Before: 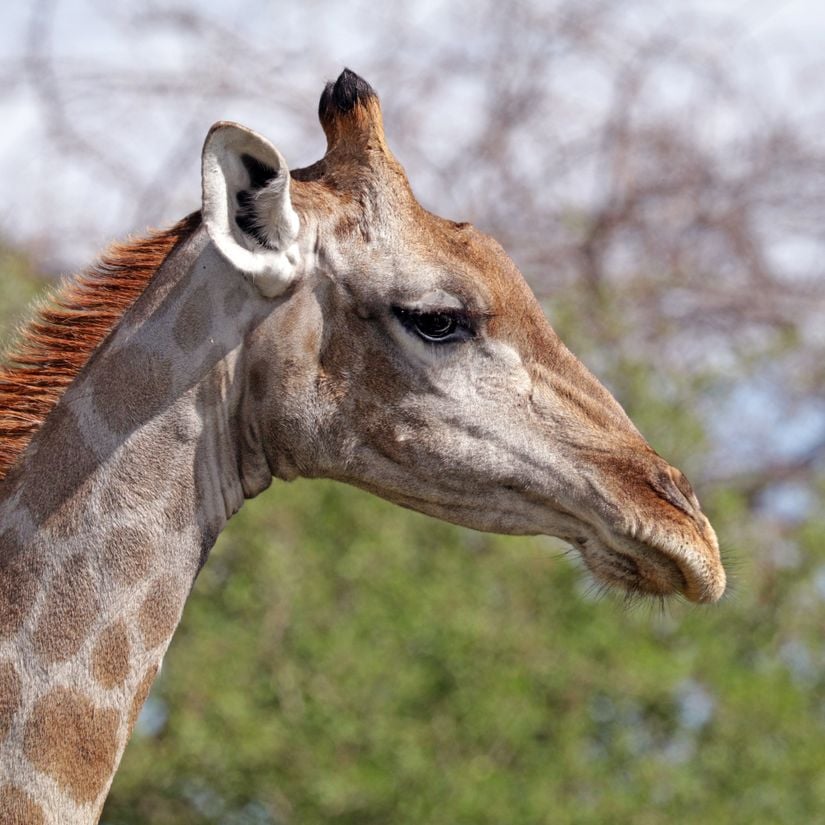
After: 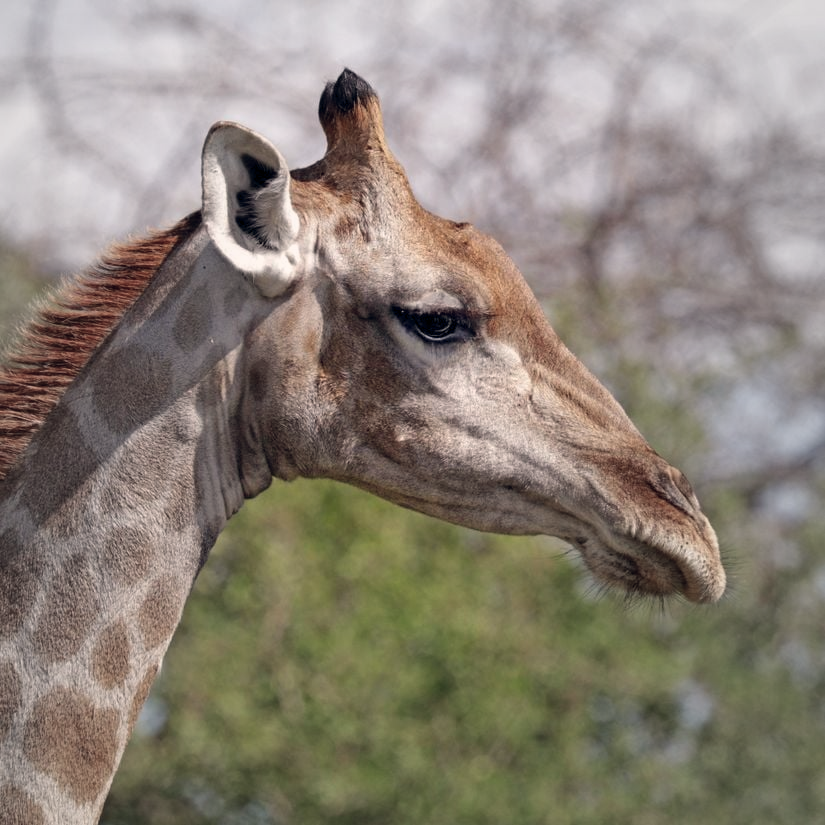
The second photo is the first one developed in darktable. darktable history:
color balance rgb: shadows lift › hue 87.51°, highlights gain › chroma 1.62%, highlights gain › hue 55.1°, global offset › chroma 0.06%, global offset › hue 253.66°, linear chroma grading › global chroma 0.5%
vignetting: fall-off start 18.21%, fall-off radius 137.95%, brightness -0.207, center (-0.078, 0.066), width/height ratio 0.62, shape 0.59
